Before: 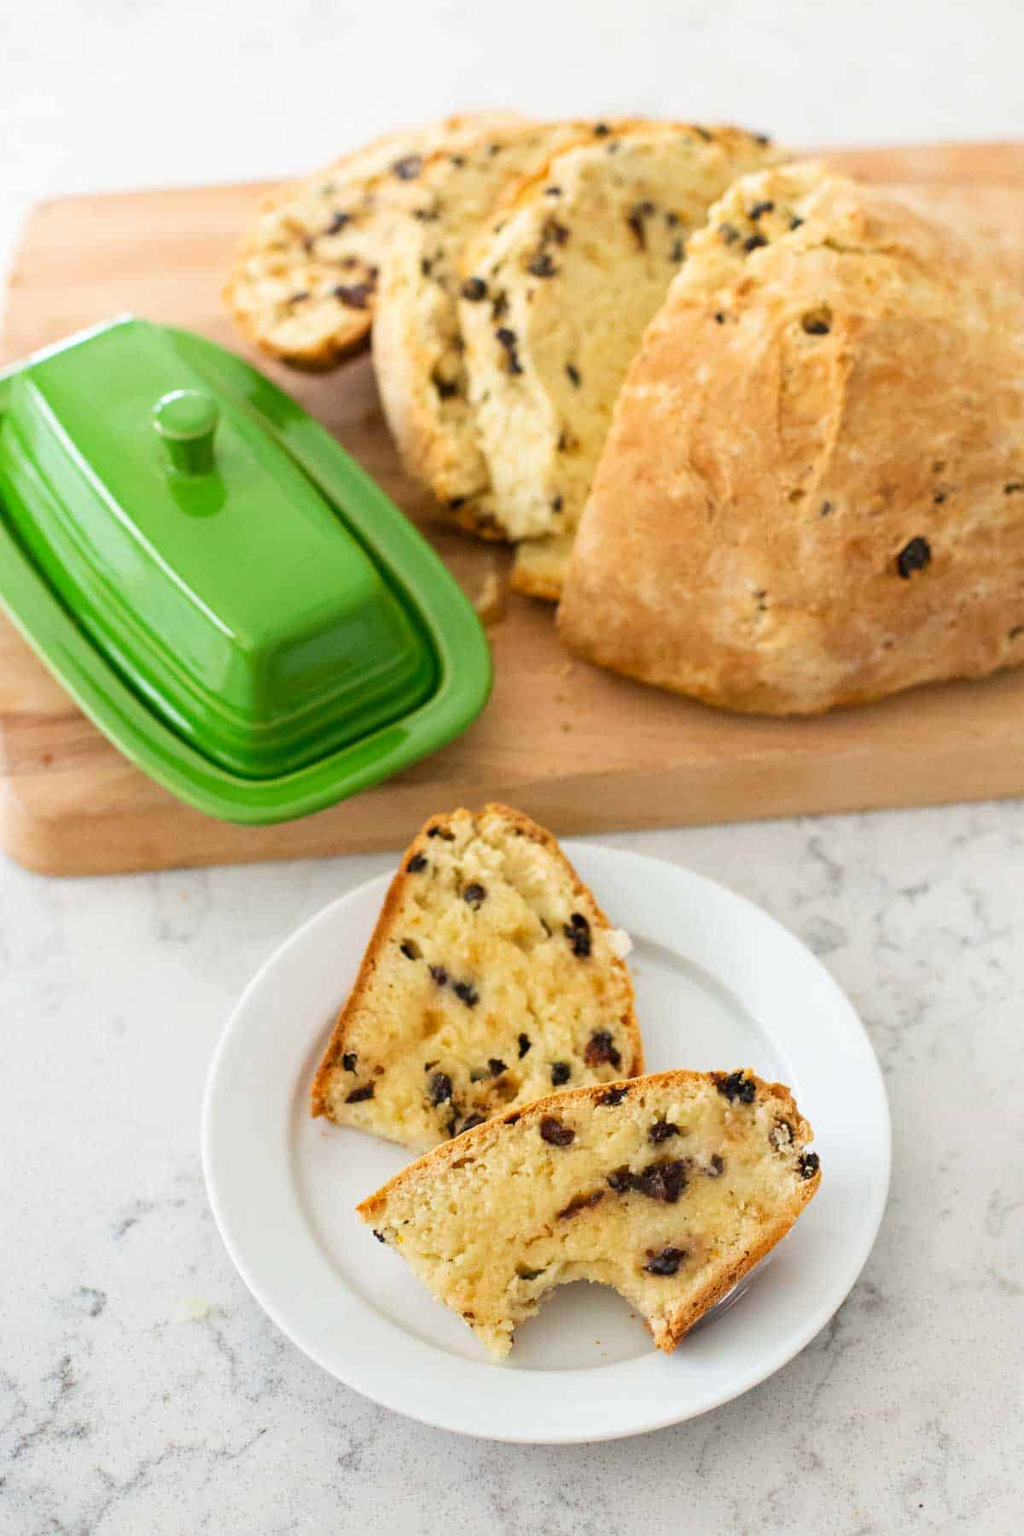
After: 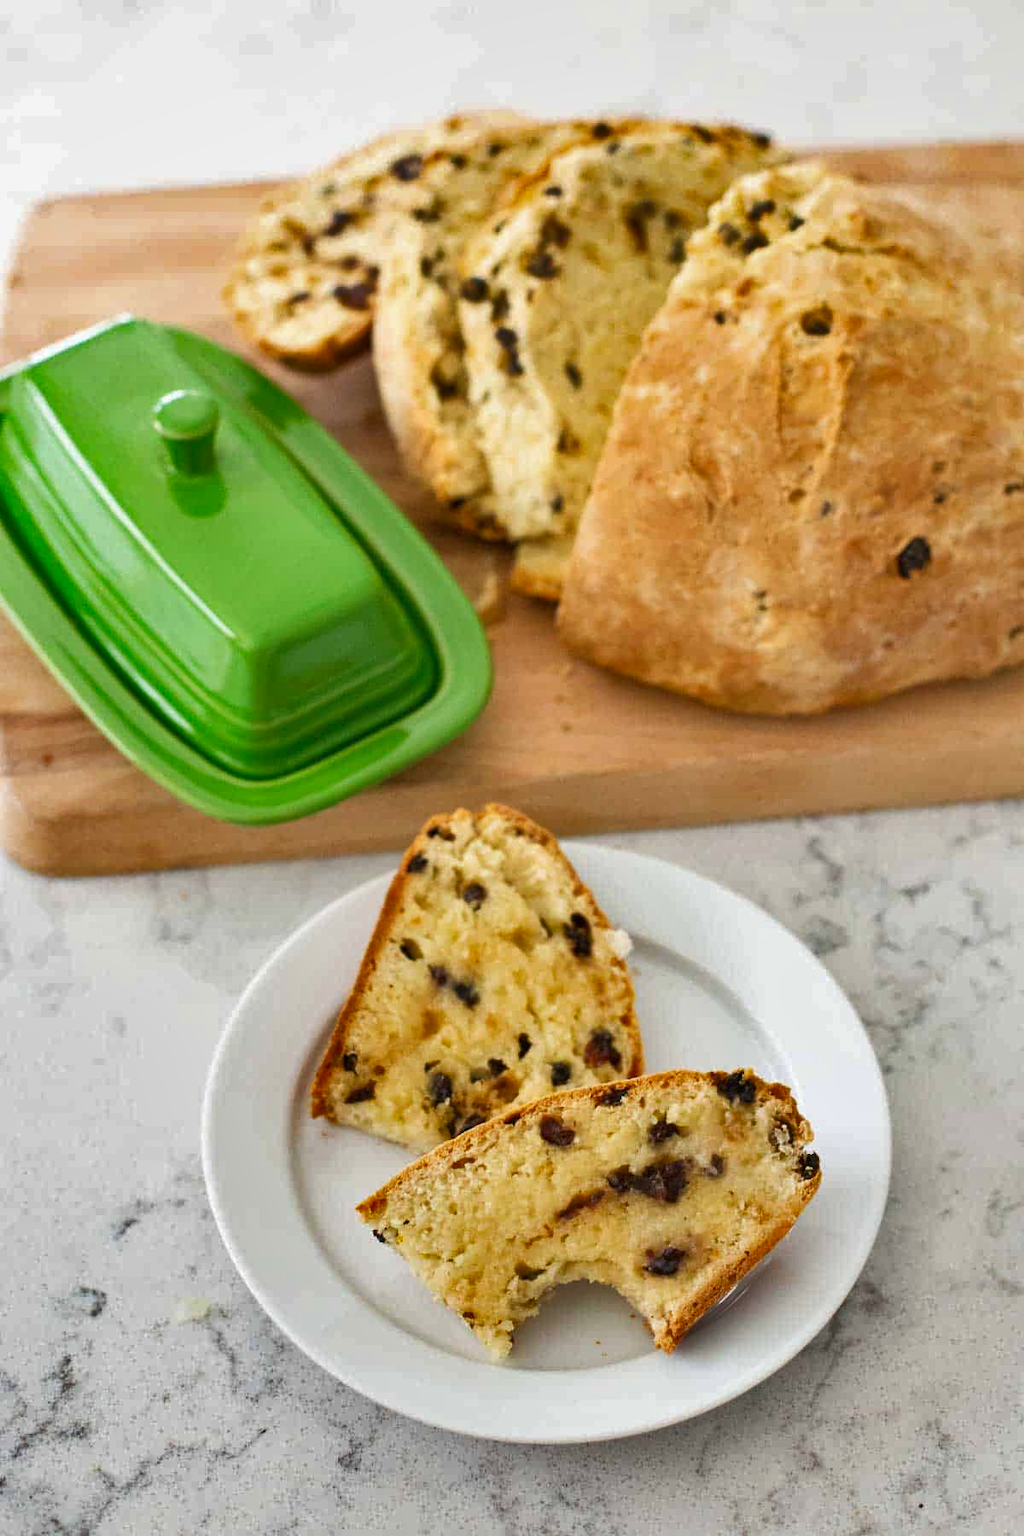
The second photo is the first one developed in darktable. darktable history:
shadows and highlights: shadows 30.71, highlights -62.55, soften with gaussian
